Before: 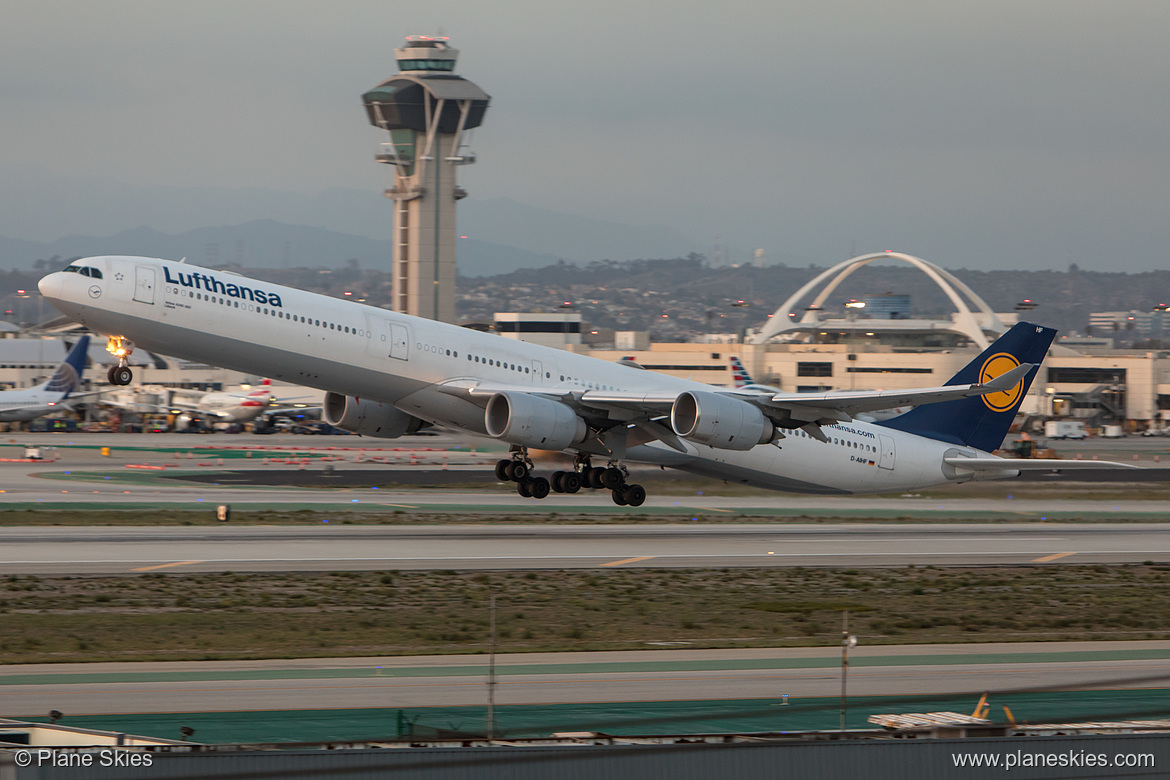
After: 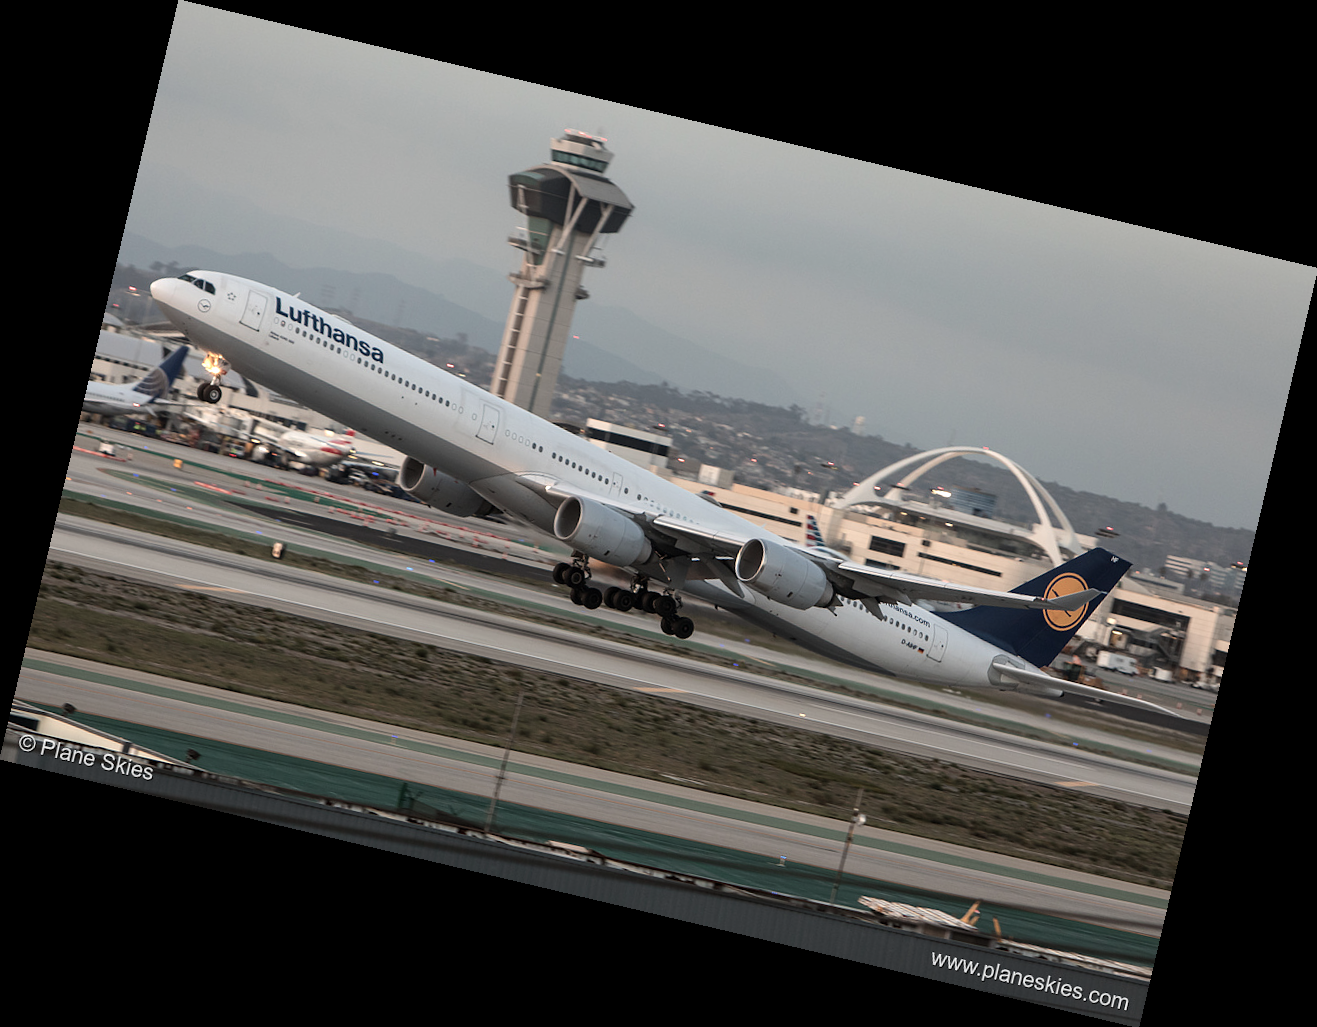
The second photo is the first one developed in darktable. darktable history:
exposure: compensate highlight preservation false
color balance: input saturation 100.43%, contrast fulcrum 14.22%, output saturation 70.41%
tone equalizer: -8 EV -0.417 EV, -7 EV -0.389 EV, -6 EV -0.333 EV, -5 EV -0.222 EV, -3 EV 0.222 EV, -2 EV 0.333 EV, -1 EV 0.389 EV, +0 EV 0.417 EV, edges refinement/feathering 500, mask exposure compensation -1.57 EV, preserve details no
rotate and perspective: rotation 13.27°, automatic cropping off
